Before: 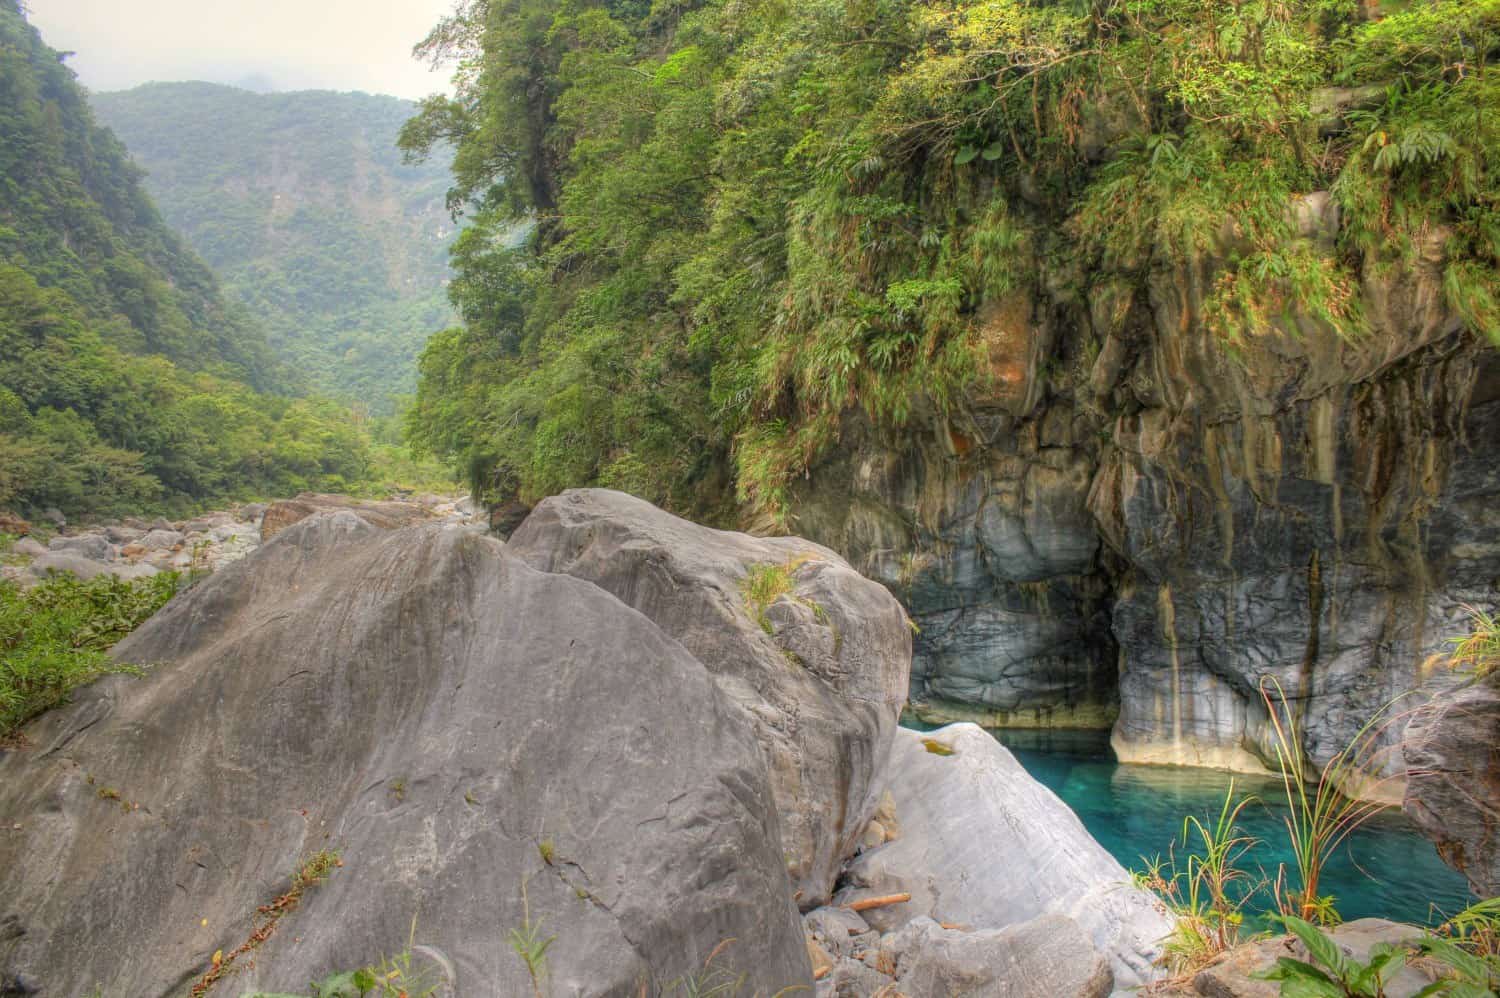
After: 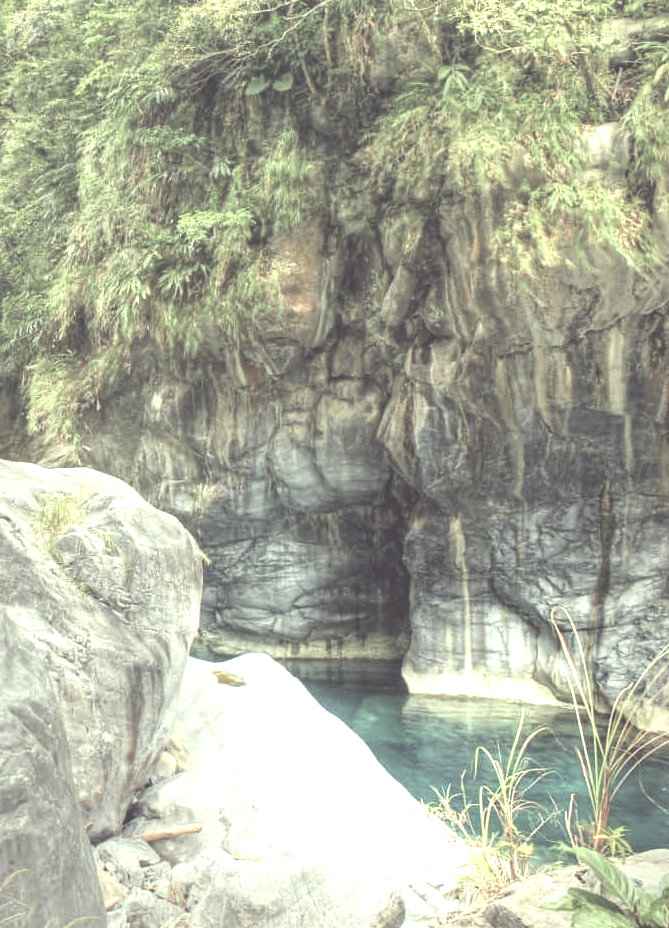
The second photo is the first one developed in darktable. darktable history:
color correction: highlights a* -20.16, highlights b* 20.88, shadows a* 19.35, shadows b* -20.32, saturation 0.381
crop: left 47.319%, top 6.94%, right 8.061%
exposure: black level correction -0.023, exposure 1.397 EV, compensate highlight preservation false
